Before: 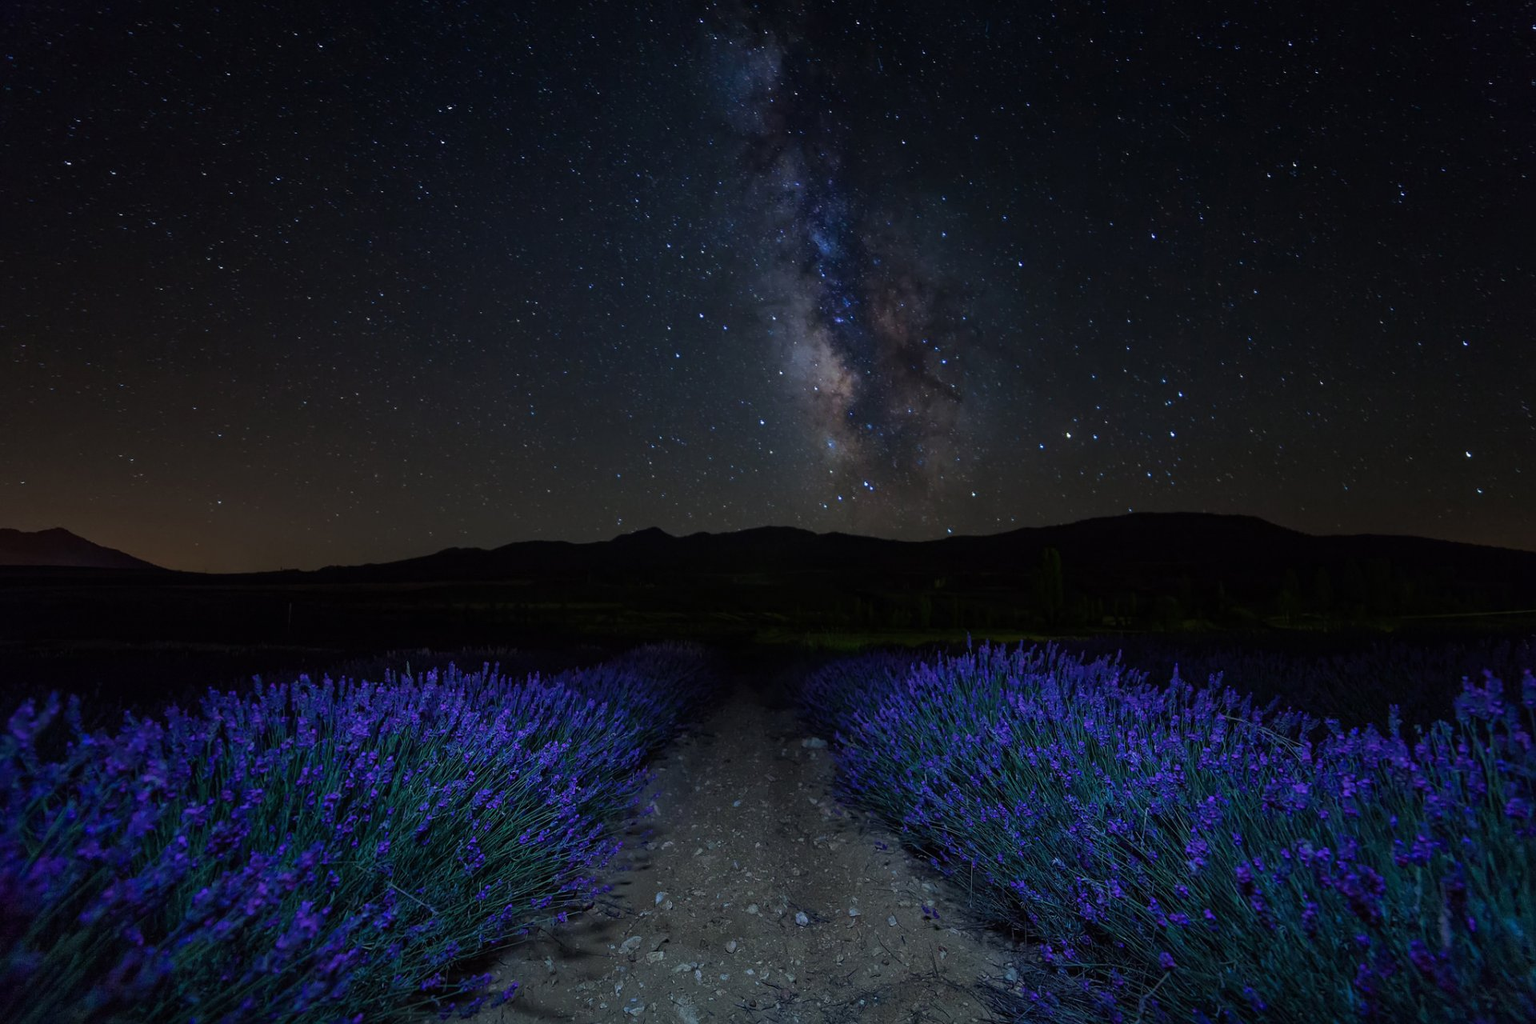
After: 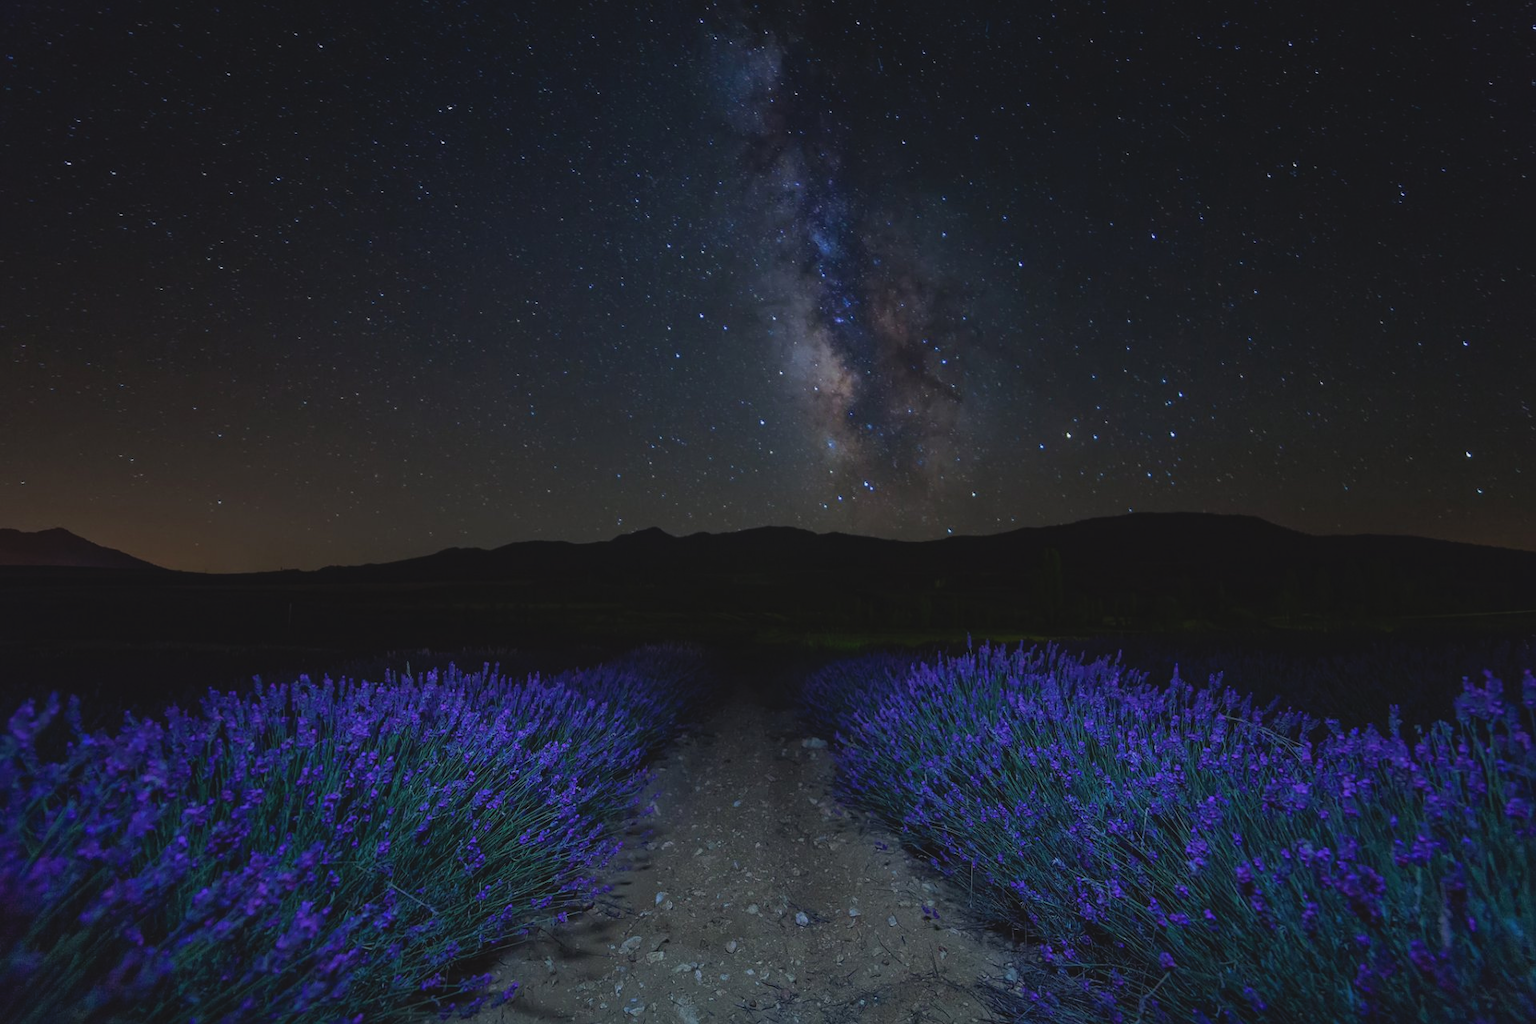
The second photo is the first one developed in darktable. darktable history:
contrast brightness saturation: contrast -0.127
